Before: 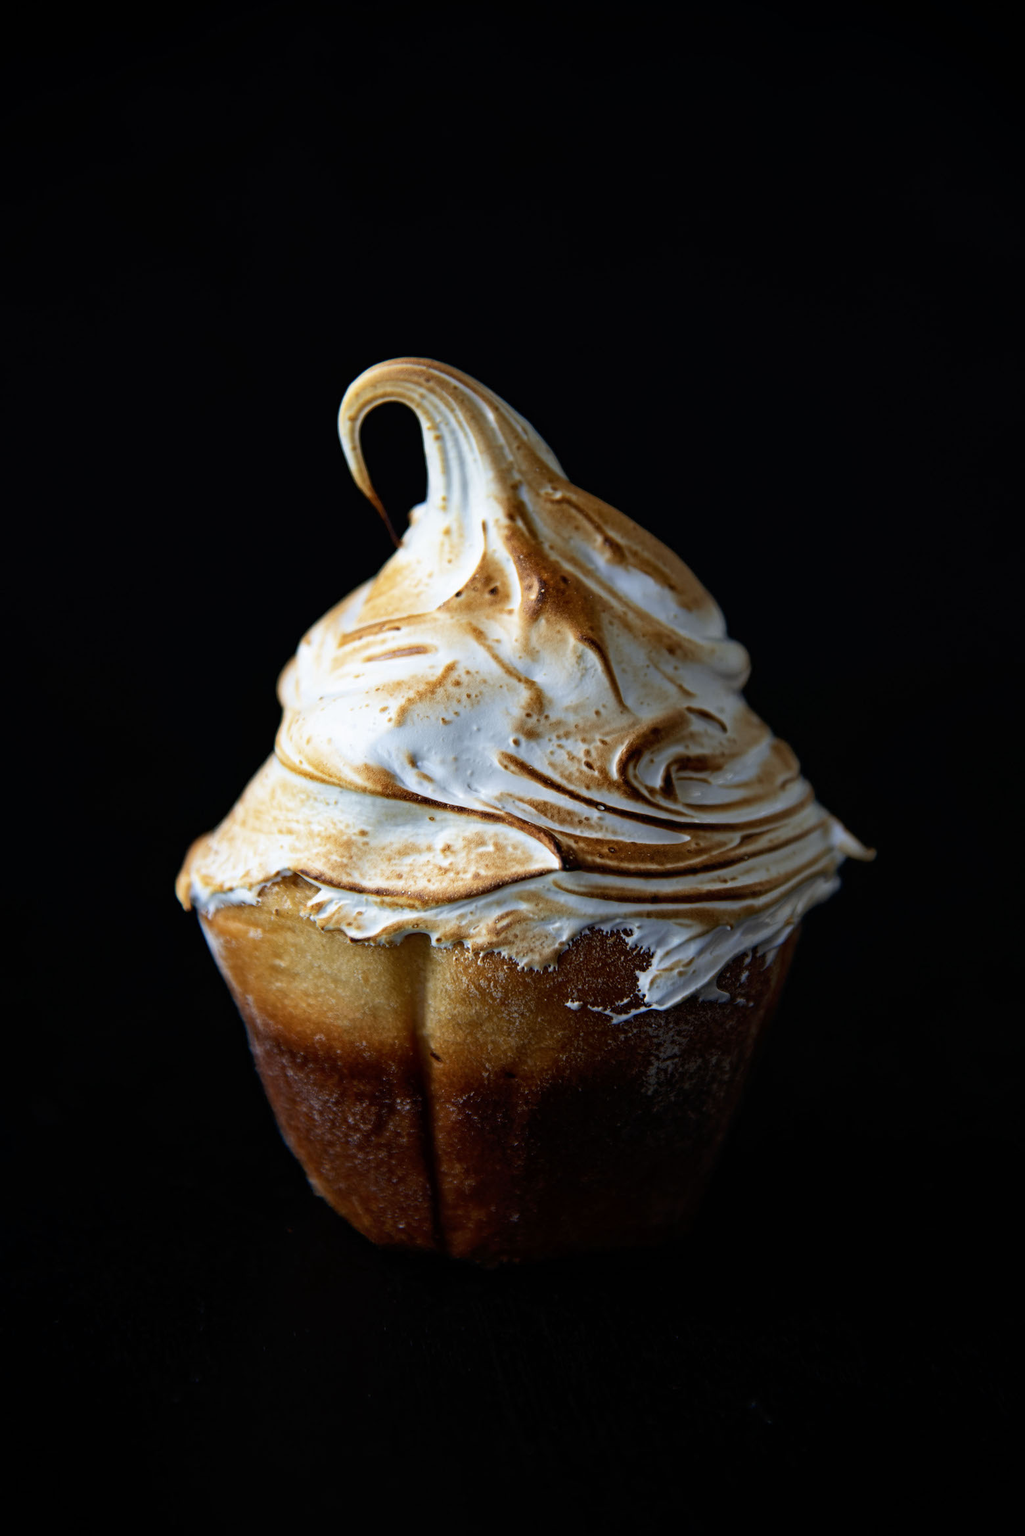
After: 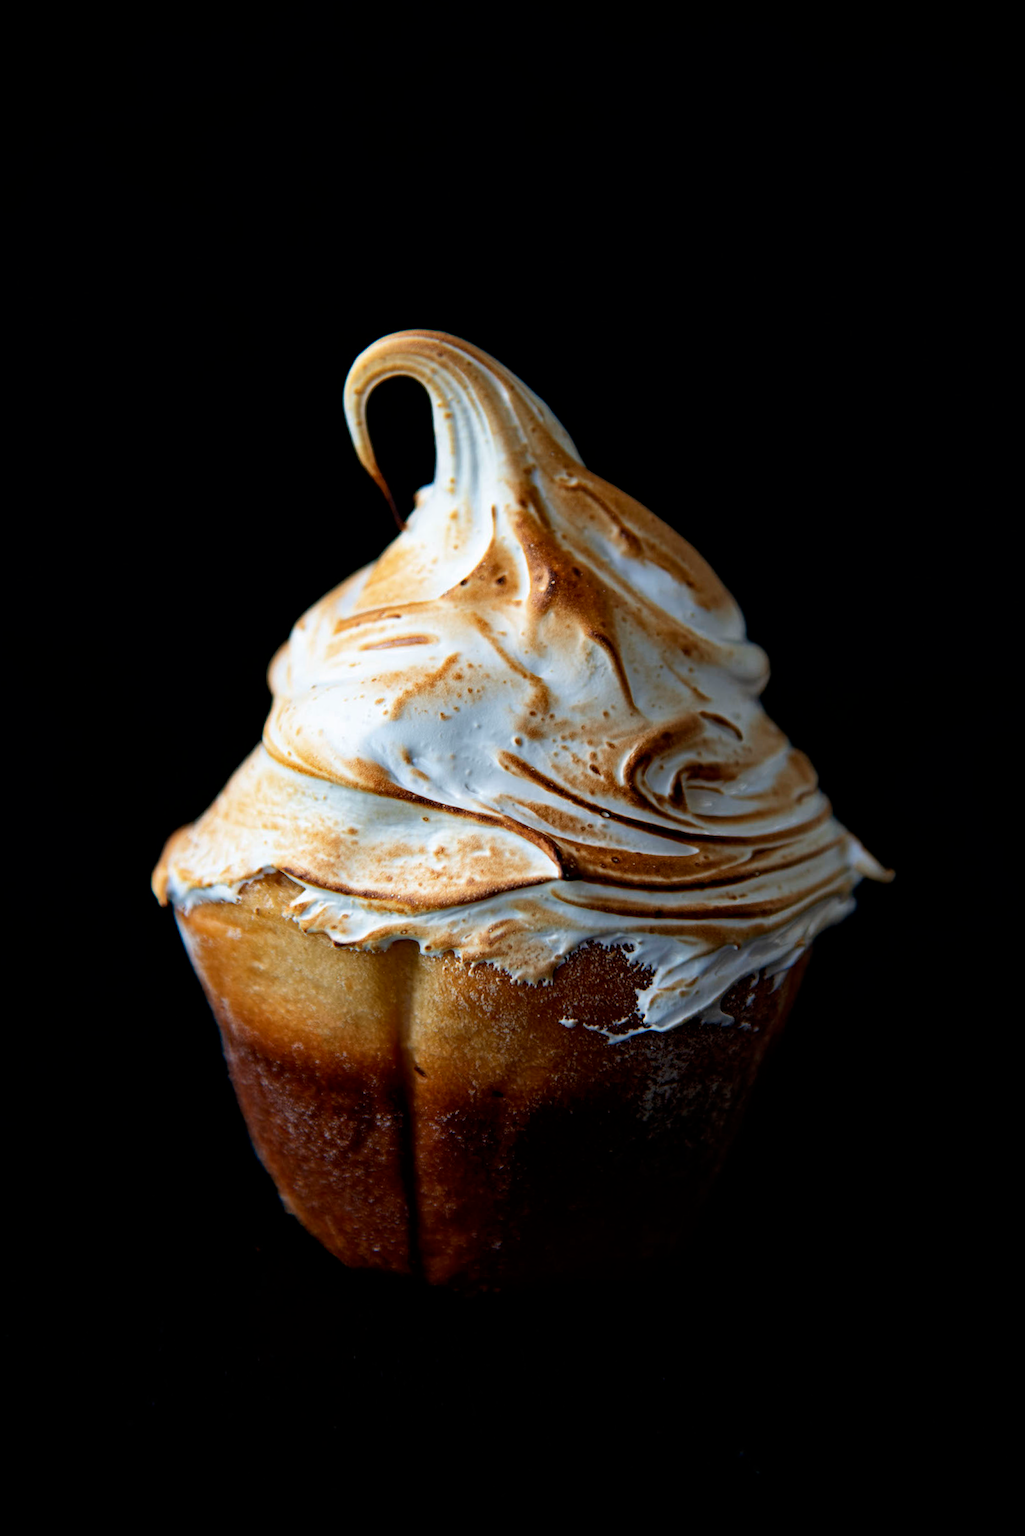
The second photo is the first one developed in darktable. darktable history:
crop and rotate: angle -2.31°
local contrast: mode bilateral grid, contrast 15, coarseness 37, detail 105%, midtone range 0.2
